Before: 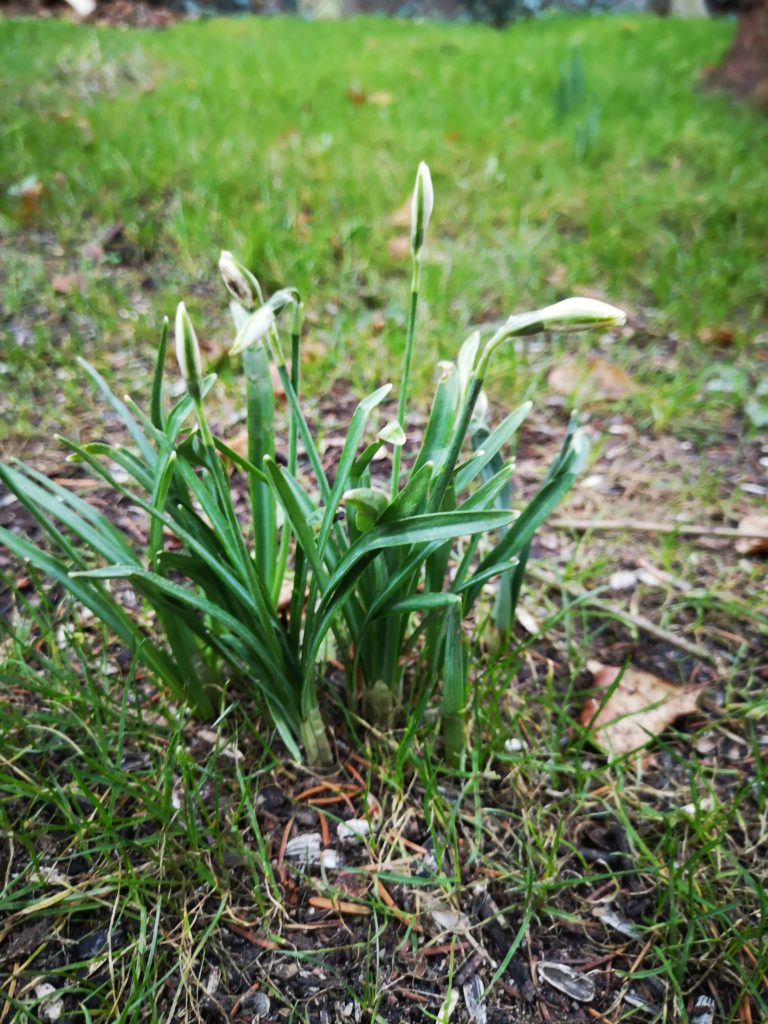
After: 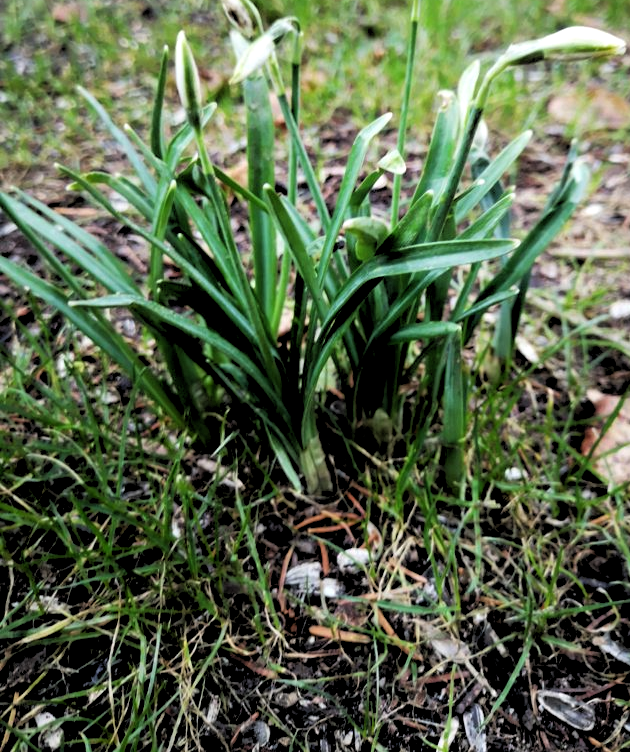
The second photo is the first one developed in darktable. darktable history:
rgb levels: levels [[0.034, 0.472, 0.904], [0, 0.5, 1], [0, 0.5, 1]]
crop: top 26.531%, right 17.959%
